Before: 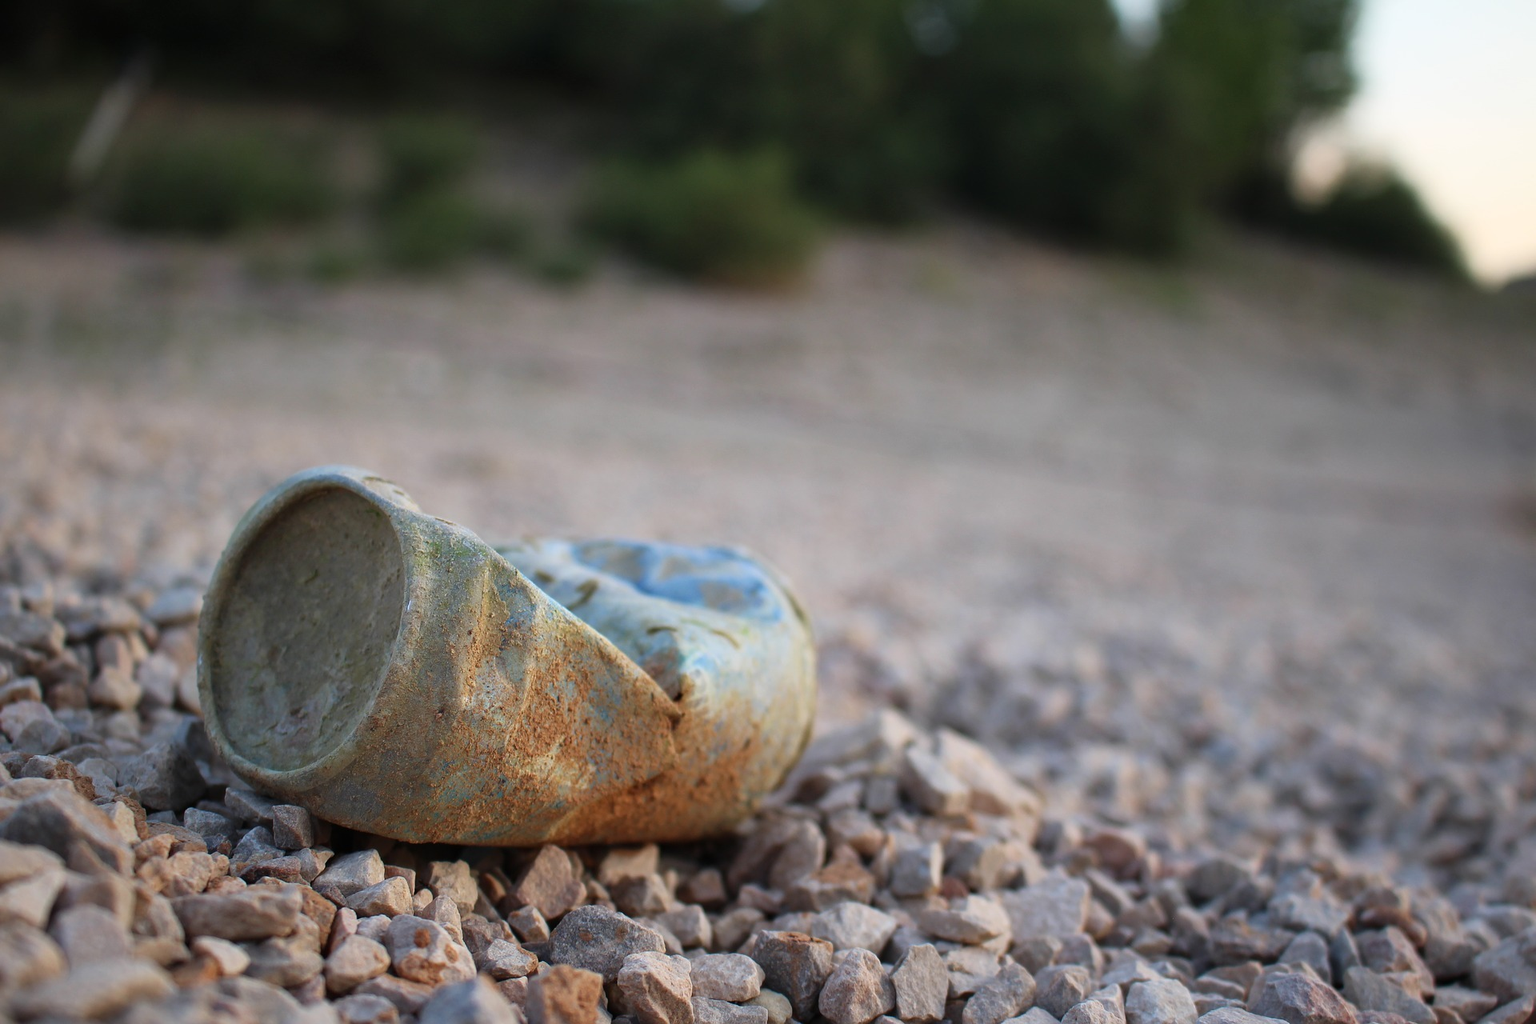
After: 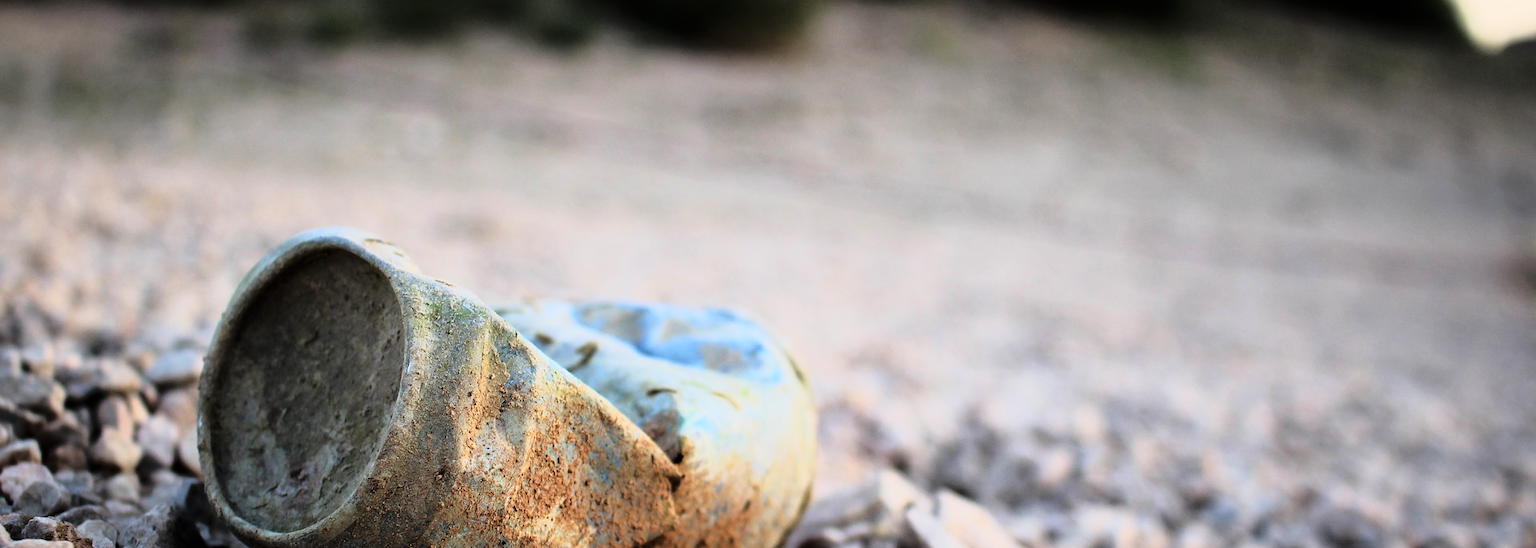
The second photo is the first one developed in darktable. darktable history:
filmic rgb: middle gray luminance 12.75%, black relative exposure -10.12 EV, white relative exposure 3.46 EV, threshold 3.02 EV, target black luminance 0%, hardness 5.8, latitude 45.1%, contrast 1.221, highlights saturation mix 4.61%, shadows ↔ highlights balance 26.61%, enable highlight reconstruction true
crop and rotate: top 23.313%, bottom 23.167%
tone curve: curves: ch0 [(0, 0) (0.187, 0.12) (0.392, 0.438) (0.704, 0.86) (0.858, 0.938) (1, 0.981)]; ch1 [(0, 0) (0.402, 0.36) (0.476, 0.456) (0.498, 0.501) (0.518, 0.521) (0.58, 0.598) (0.619, 0.663) (0.692, 0.744) (1, 1)]; ch2 [(0, 0) (0.427, 0.417) (0.483, 0.481) (0.503, 0.503) (0.526, 0.53) (0.563, 0.585) (0.626, 0.703) (0.699, 0.753) (0.997, 0.858)], color space Lab, linked channels, preserve colors none
